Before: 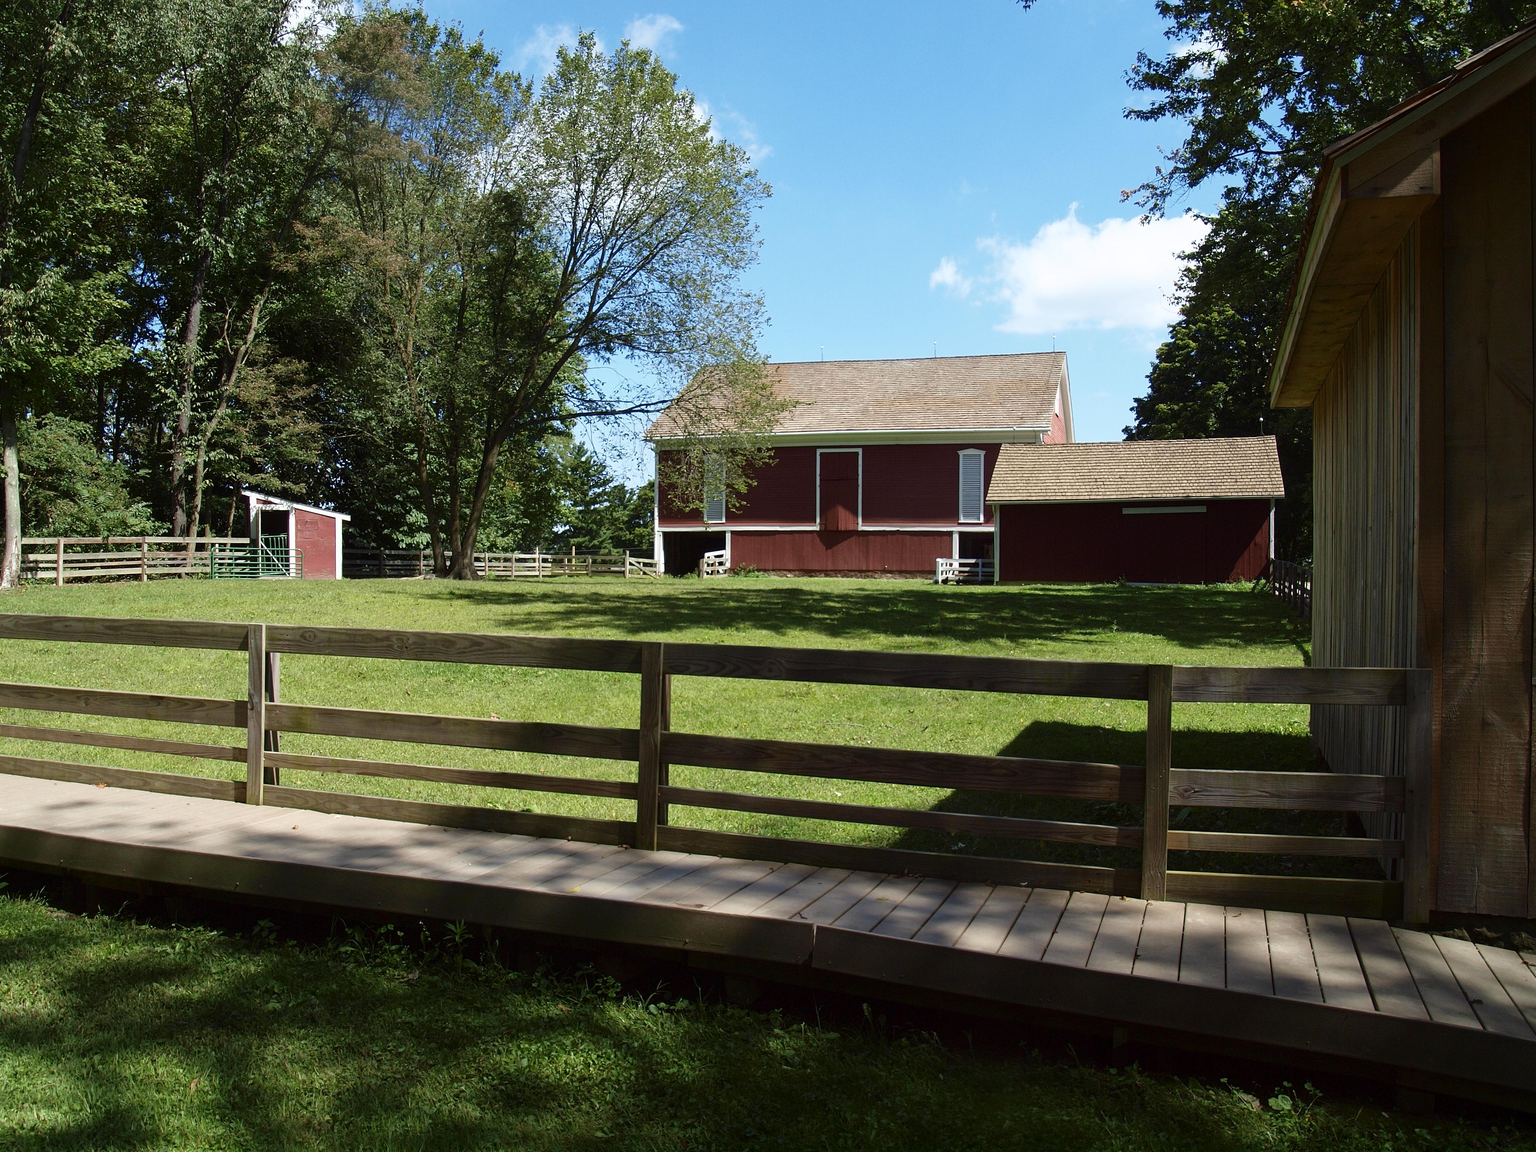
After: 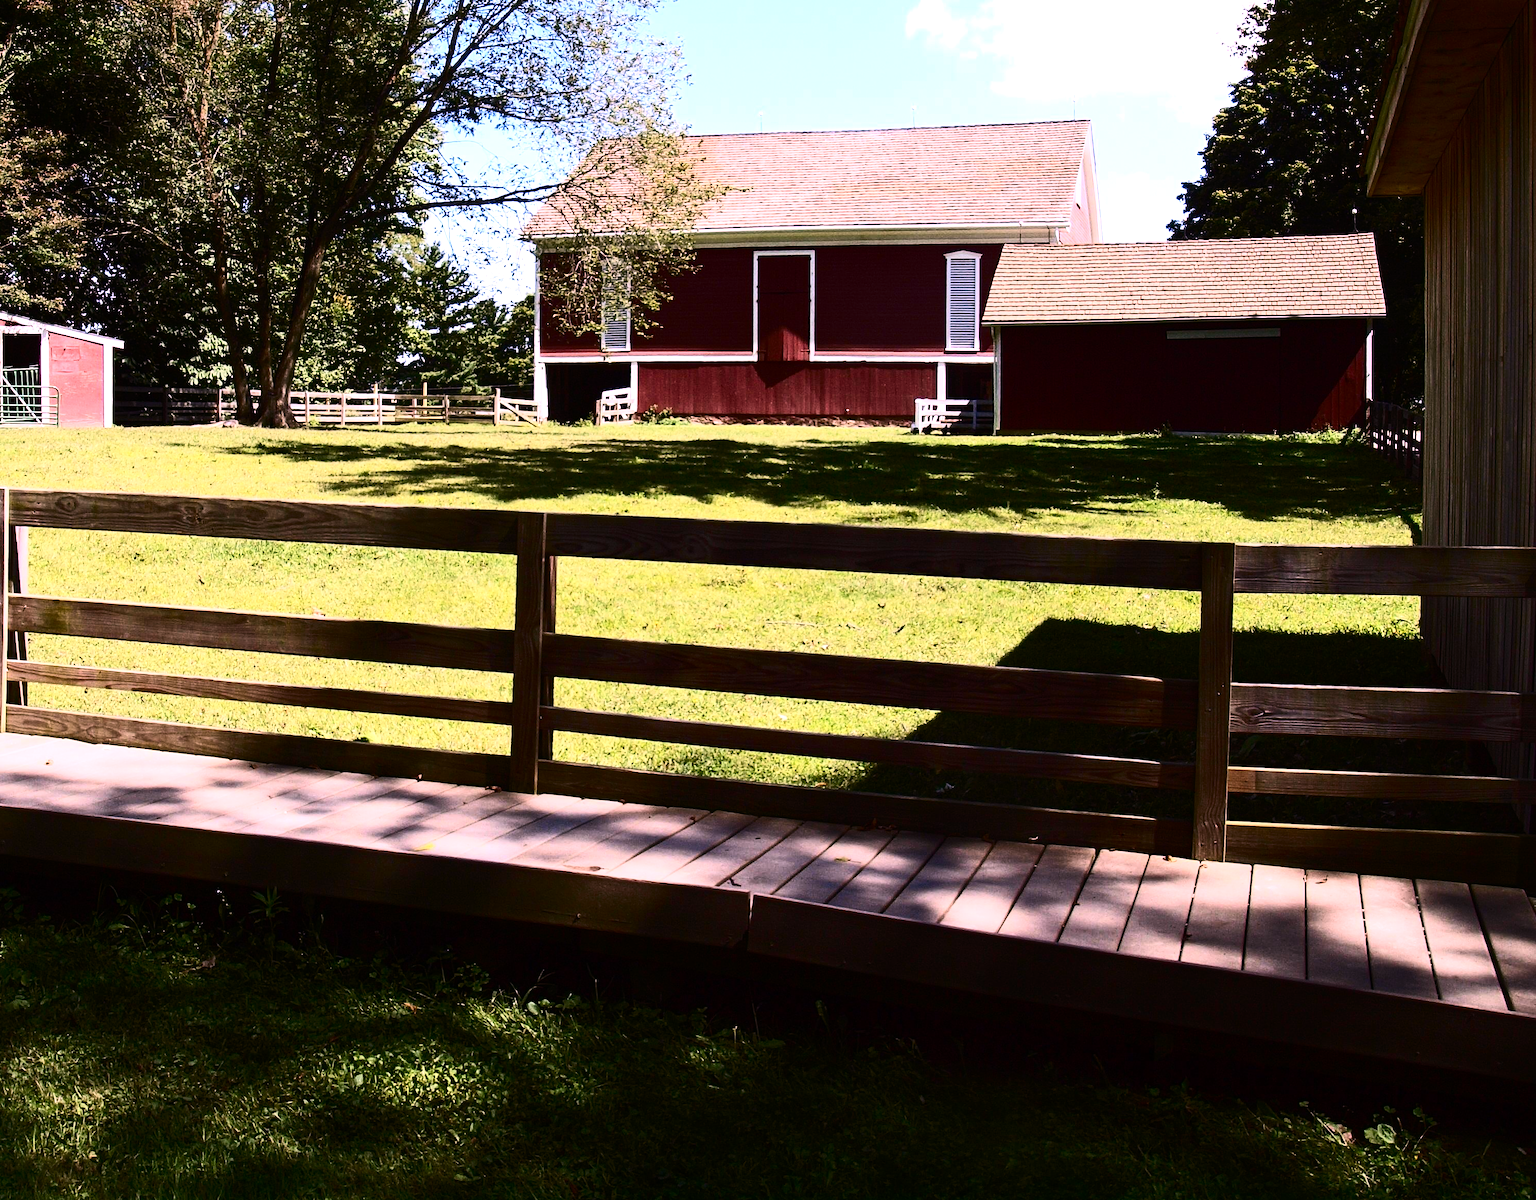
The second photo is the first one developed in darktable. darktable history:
crop: left 16.871%, top 22.857%, right 9.116%
contrast brightness saturation: contrast 0.4, brightness 0.1, saturation 0.21
white balance: red 1.188, blue 1.11
tone equalizer: -8 EV -0.75 EV, -7 EV -0.7 EV, -6 EV -0.6 EV, -5 EV -0.4 EV, -3 EV 0.4 EV, -2 EV 0.6 EV, -1 EV 0.7 EV, +0 EV 0.75 EV, edges refinement/feathering 500, mask exposure compensation -1.57 EV, preserve details no
